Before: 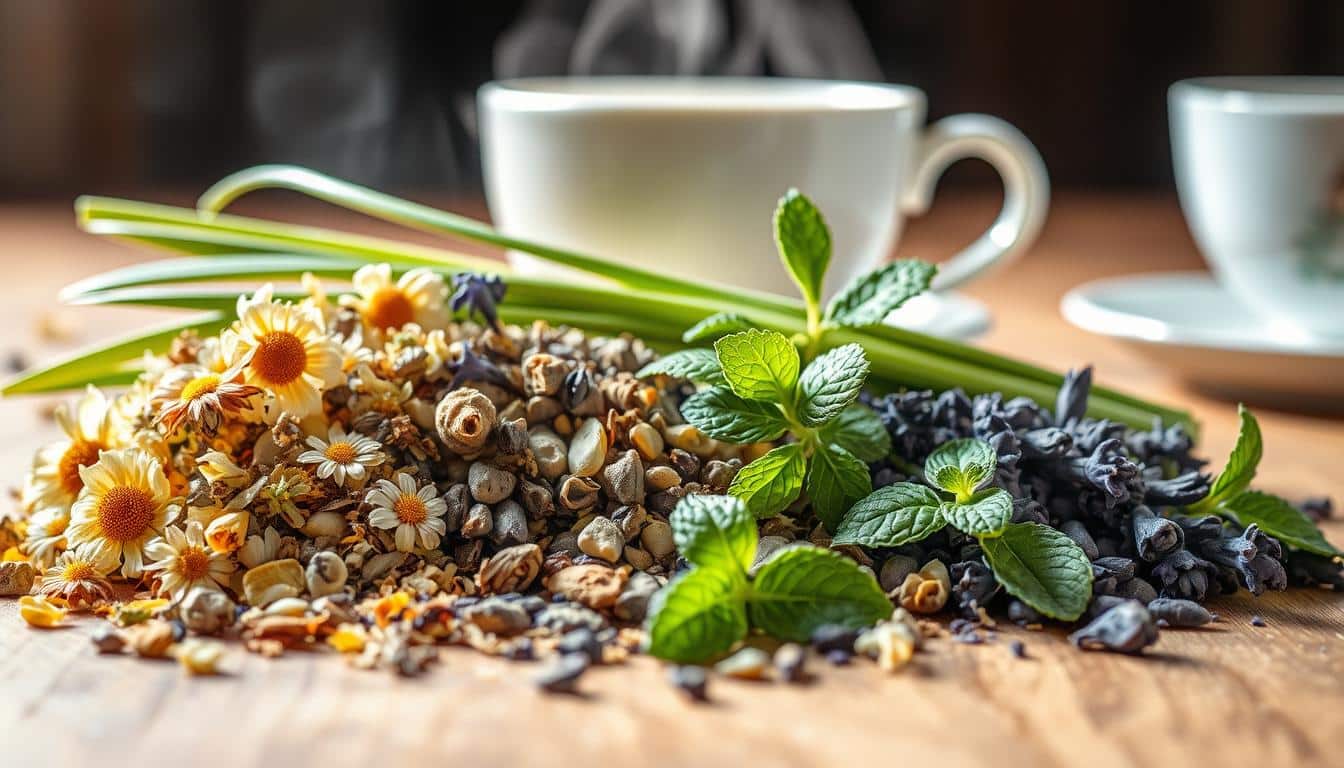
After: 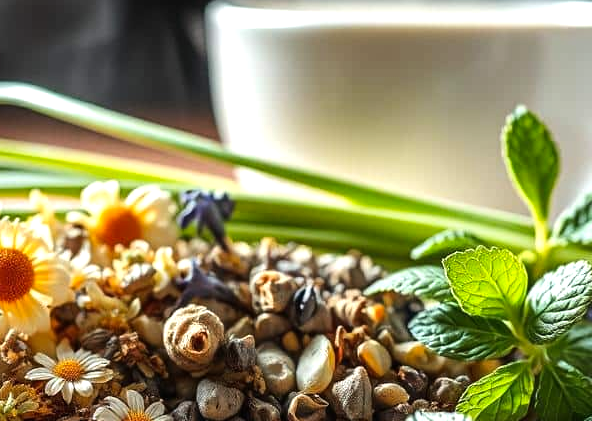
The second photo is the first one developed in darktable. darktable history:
tone equalizer: -8 EV -0.417 EV, -7 EV -0.389 EV, -6 EV -0.333 EV, -5 EV -0.222 EV, -3 EV 0.222 EV, -2 EV 0.333 EV, -1 EV 0.389 EV, +0 EV 0.417 EV, edges refinement/feathering 500, mask exposure compensation -1.57 EV, preserve details no
crop: left 20.248%, top 10.86%, right 35.675%, bottom 34.321%
vibrance: on, module defaults
